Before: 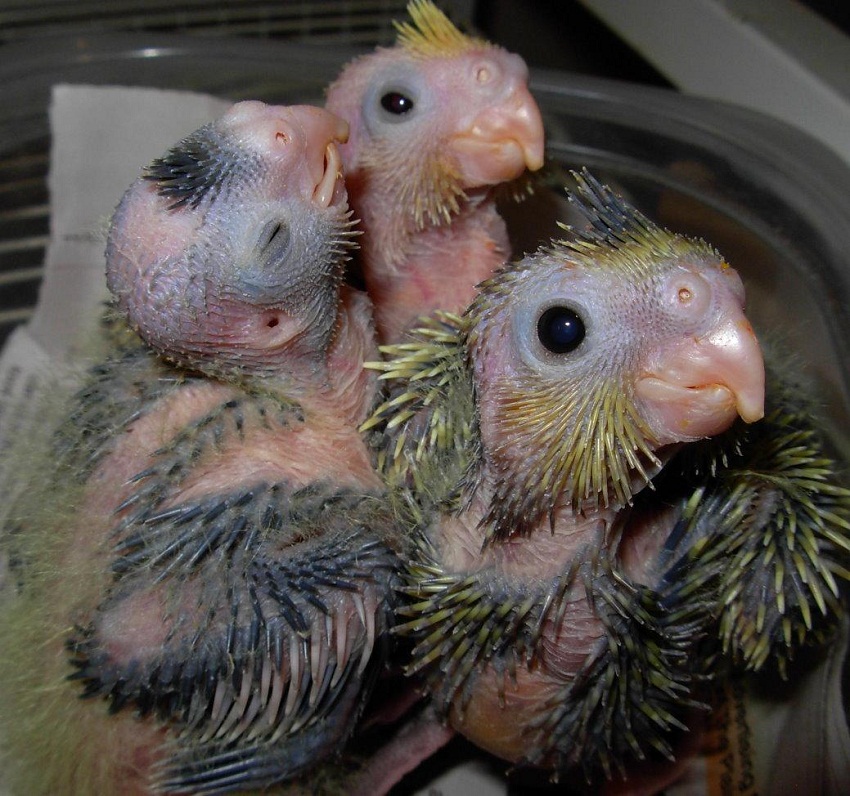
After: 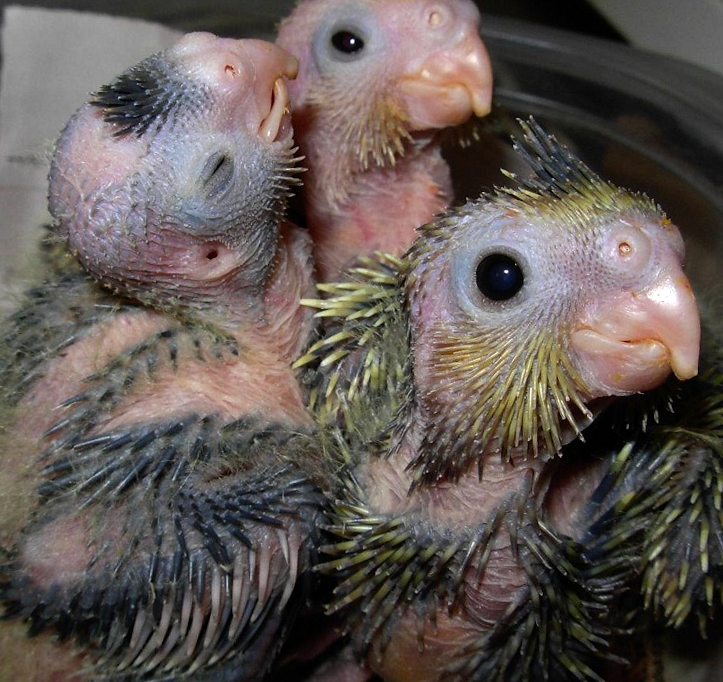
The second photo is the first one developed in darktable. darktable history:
tone equalizer: -8 EV -0.451 EV, -7 EV -0.373 EV, -6 EV -0.298 EV, -5 EV -0.215 EV, -3 EV 0.244 EV, -2 EV 0.323 EV, -1 EV 0.408 EV, +0 EV 0.392 EV, edges refinement/feathering 500, mask exposure compensation -1.57 EV, preserve details no
crop and rotate: angle -3.03°, left 5.386%, top 5.213%, right 4.756%, bottom 4.378%
